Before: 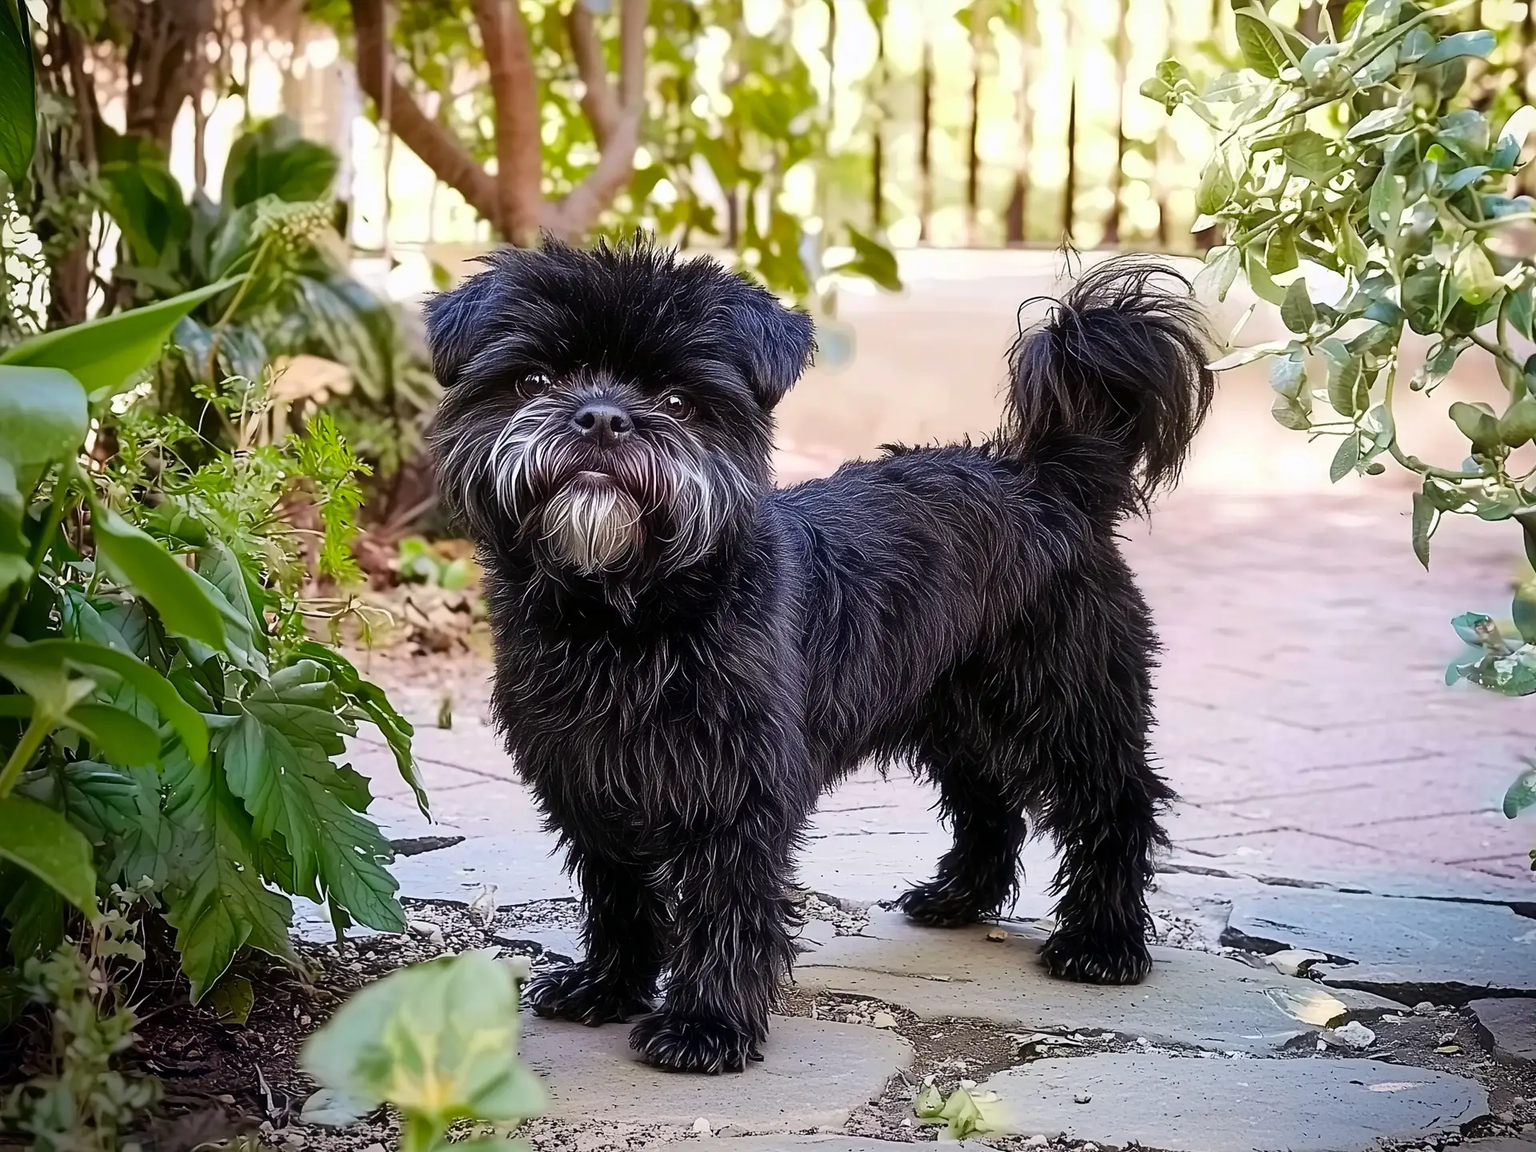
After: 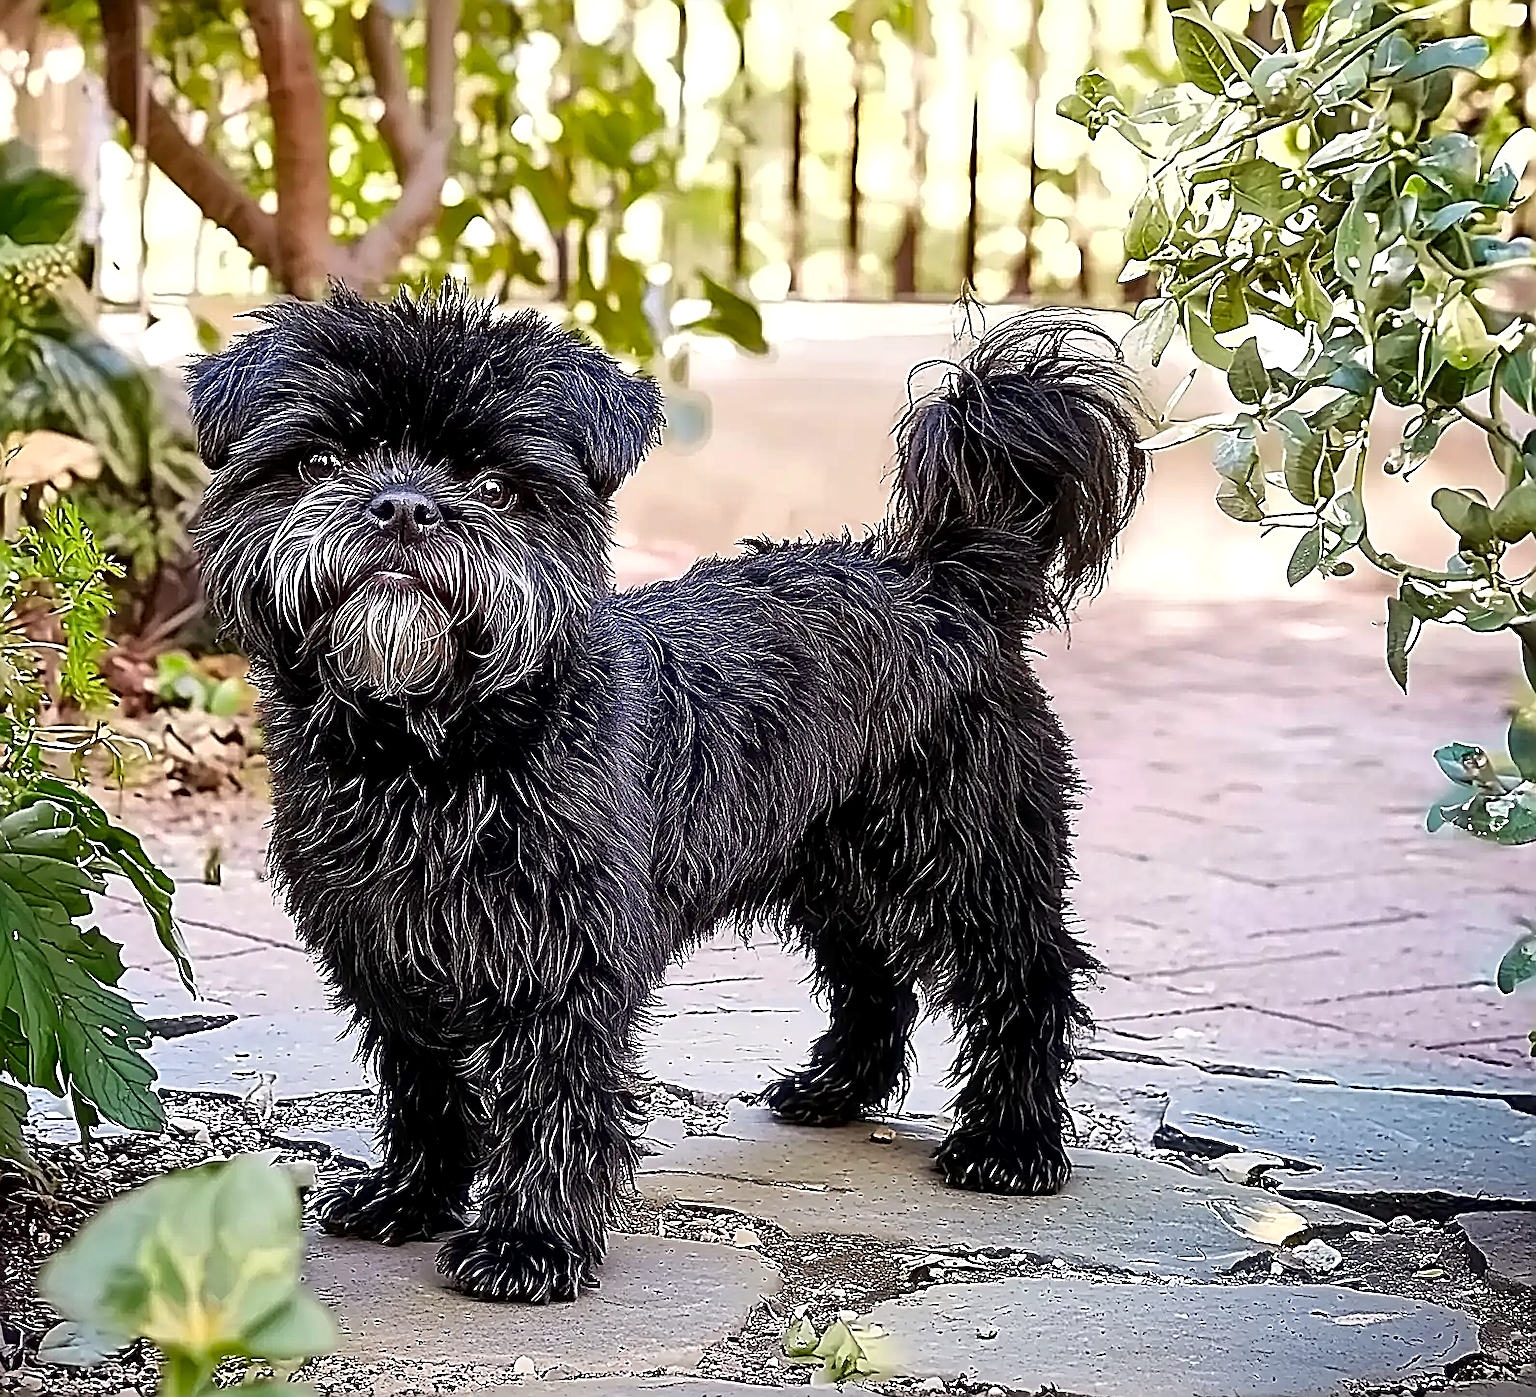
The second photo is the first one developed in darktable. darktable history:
sharpen: amount 1.861
local contrast: mode bilateral grid, contrast 20, coarseness 50, detail 148%, midtone range 0.2
white balance: red 1.009, blue 0.985
crop: left 17.582%, bottom 0.031%
contrast equalizer: octaves 7, y [[0.6 ×6], [0.55 ×6], [0 ×6], [0 ×6], [0 ×6]], mix 0.15
